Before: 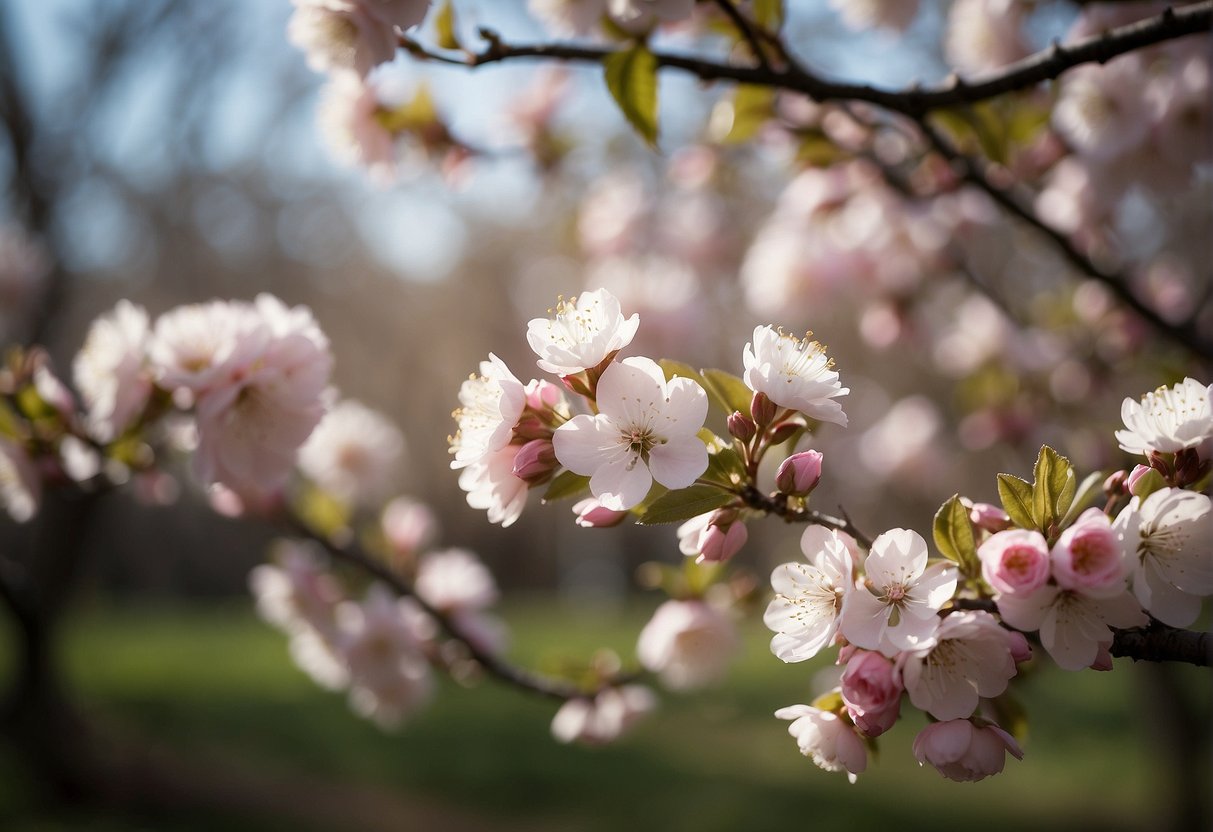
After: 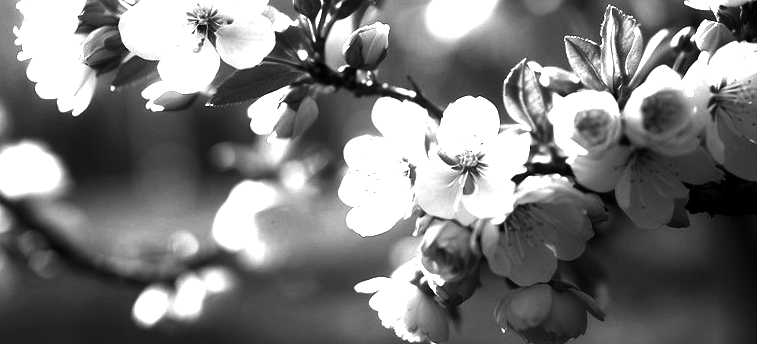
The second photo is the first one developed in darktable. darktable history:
crop and rotate: left 35.509%, top 50.238%, bottom 4.934%
exposure: black level correction 0.001, exposure 1.735 EV, compensate highlight preservation false
rotate and perspective: rotation -3°, crop left 0.031, crop right 0.968, crop top 0.07, crop bottom 0.93
contrast brightness saturation: contrast -0.03, brightness -0.59, saturation -1
